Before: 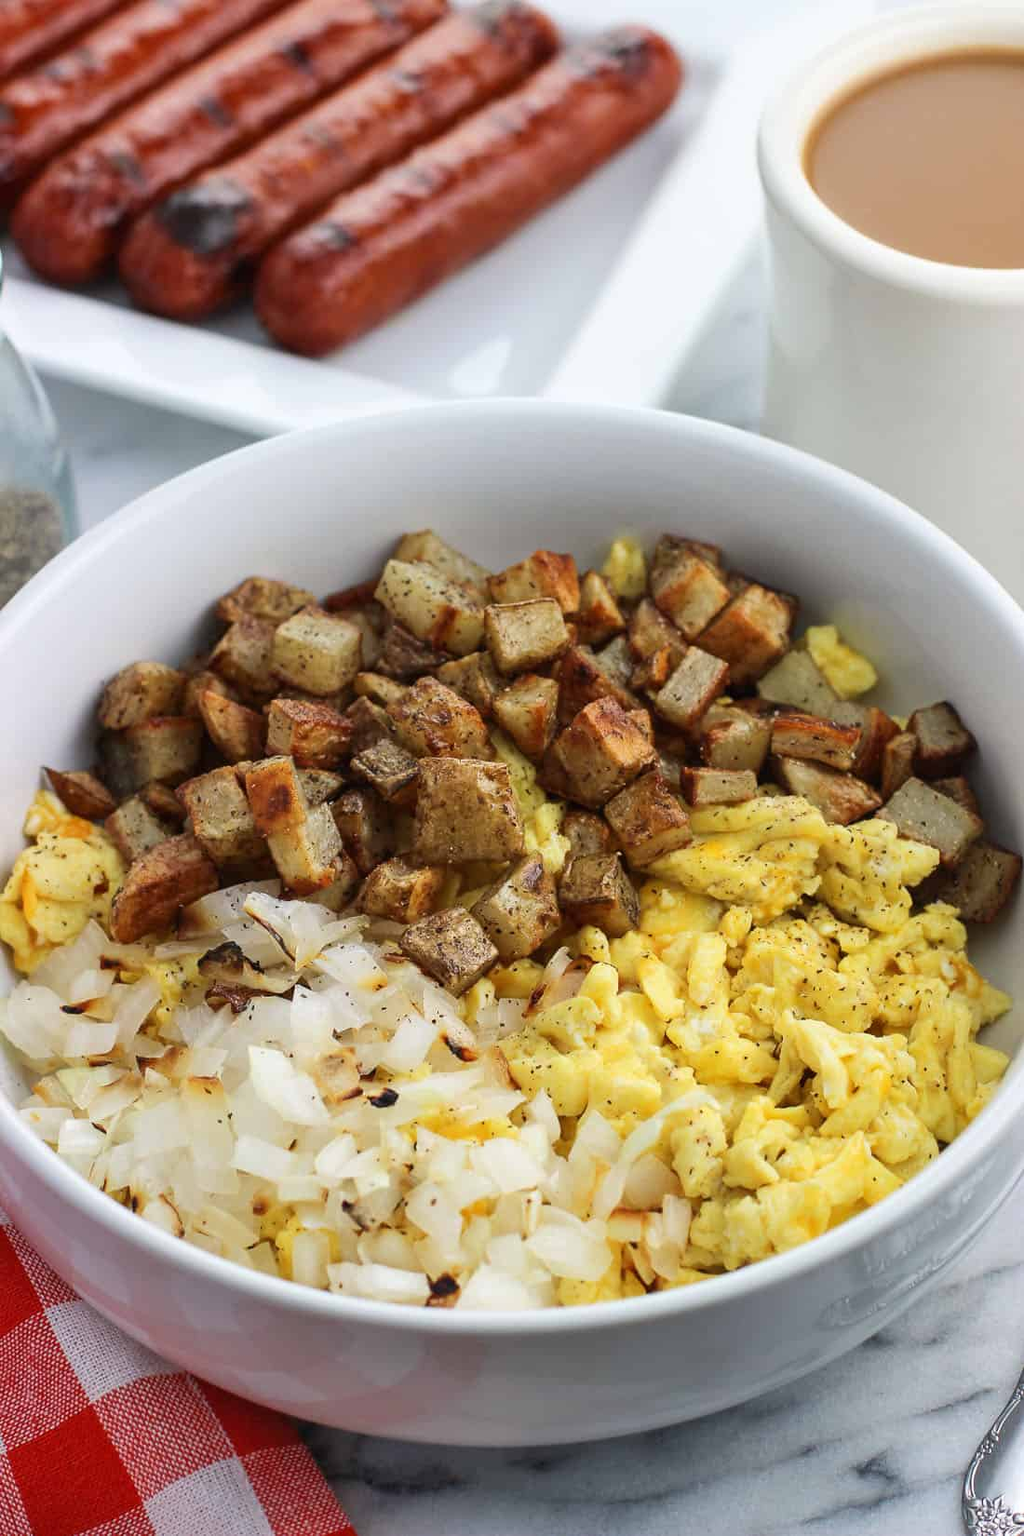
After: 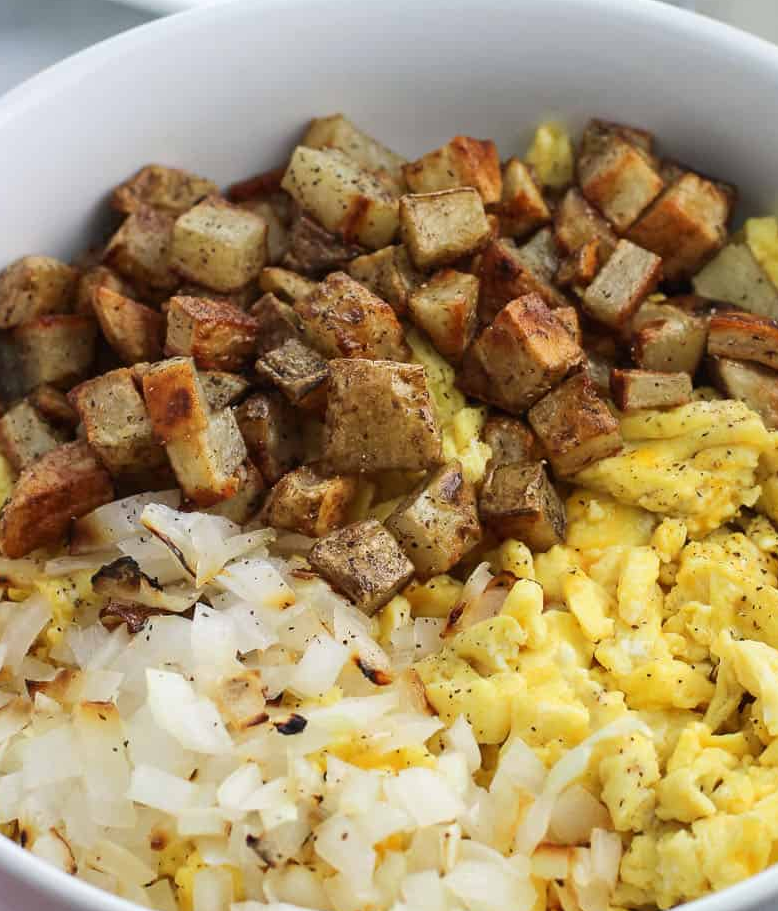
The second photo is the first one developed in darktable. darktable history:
crop: left 11.024%, top 27.617%, right 18.242%, bottom 17.127%
